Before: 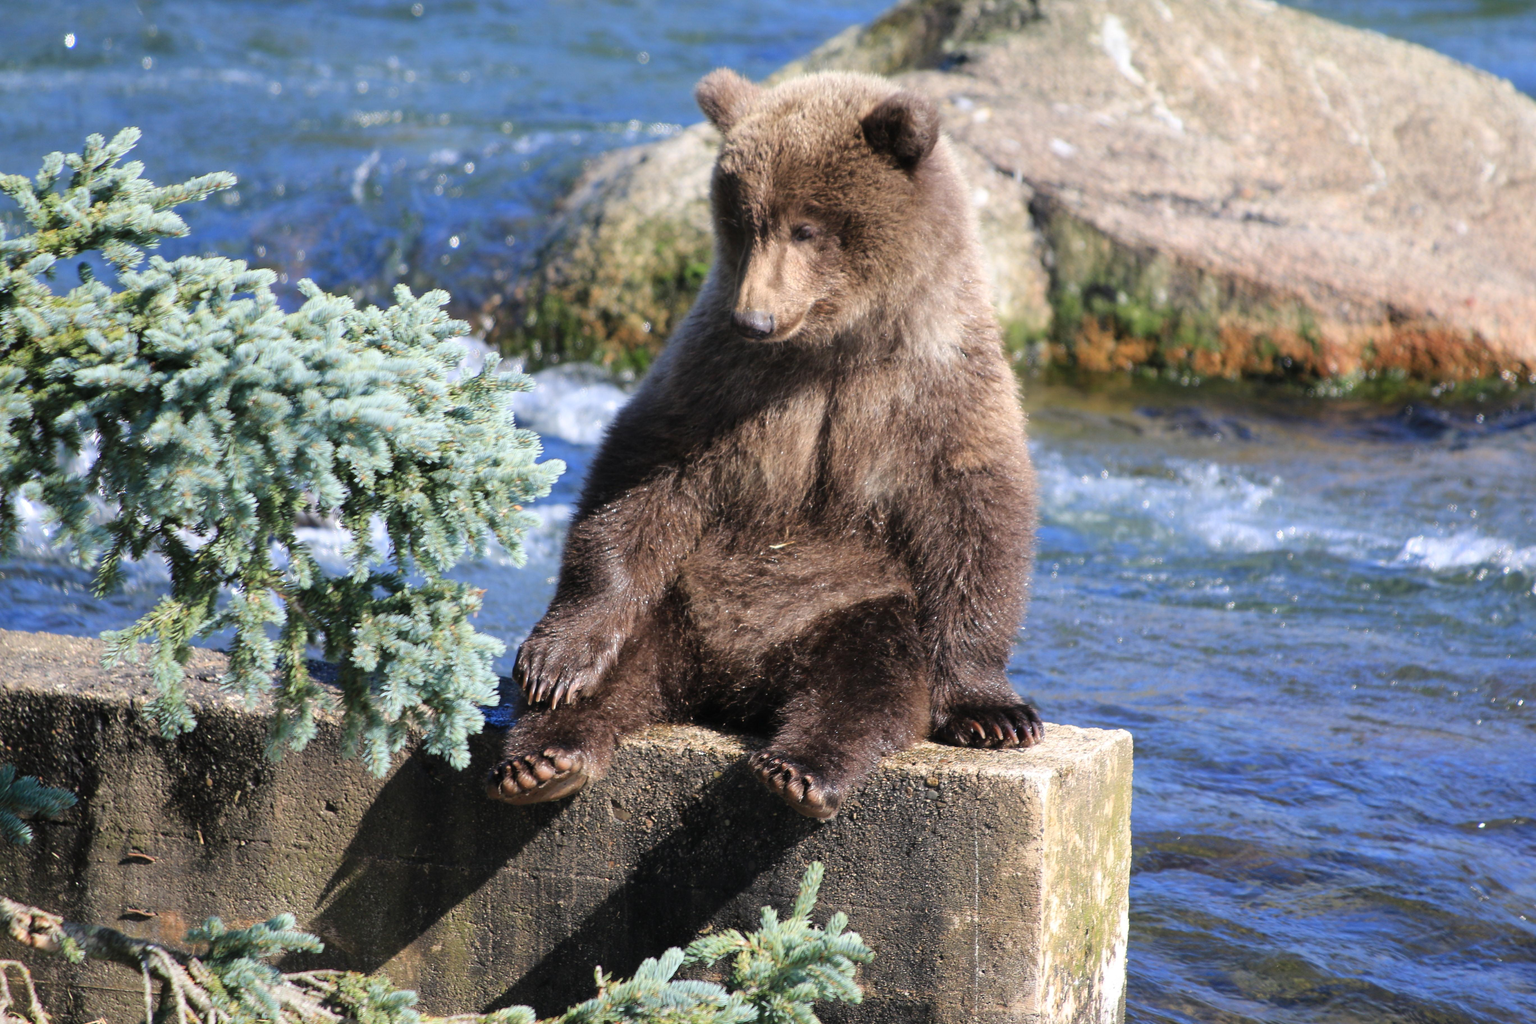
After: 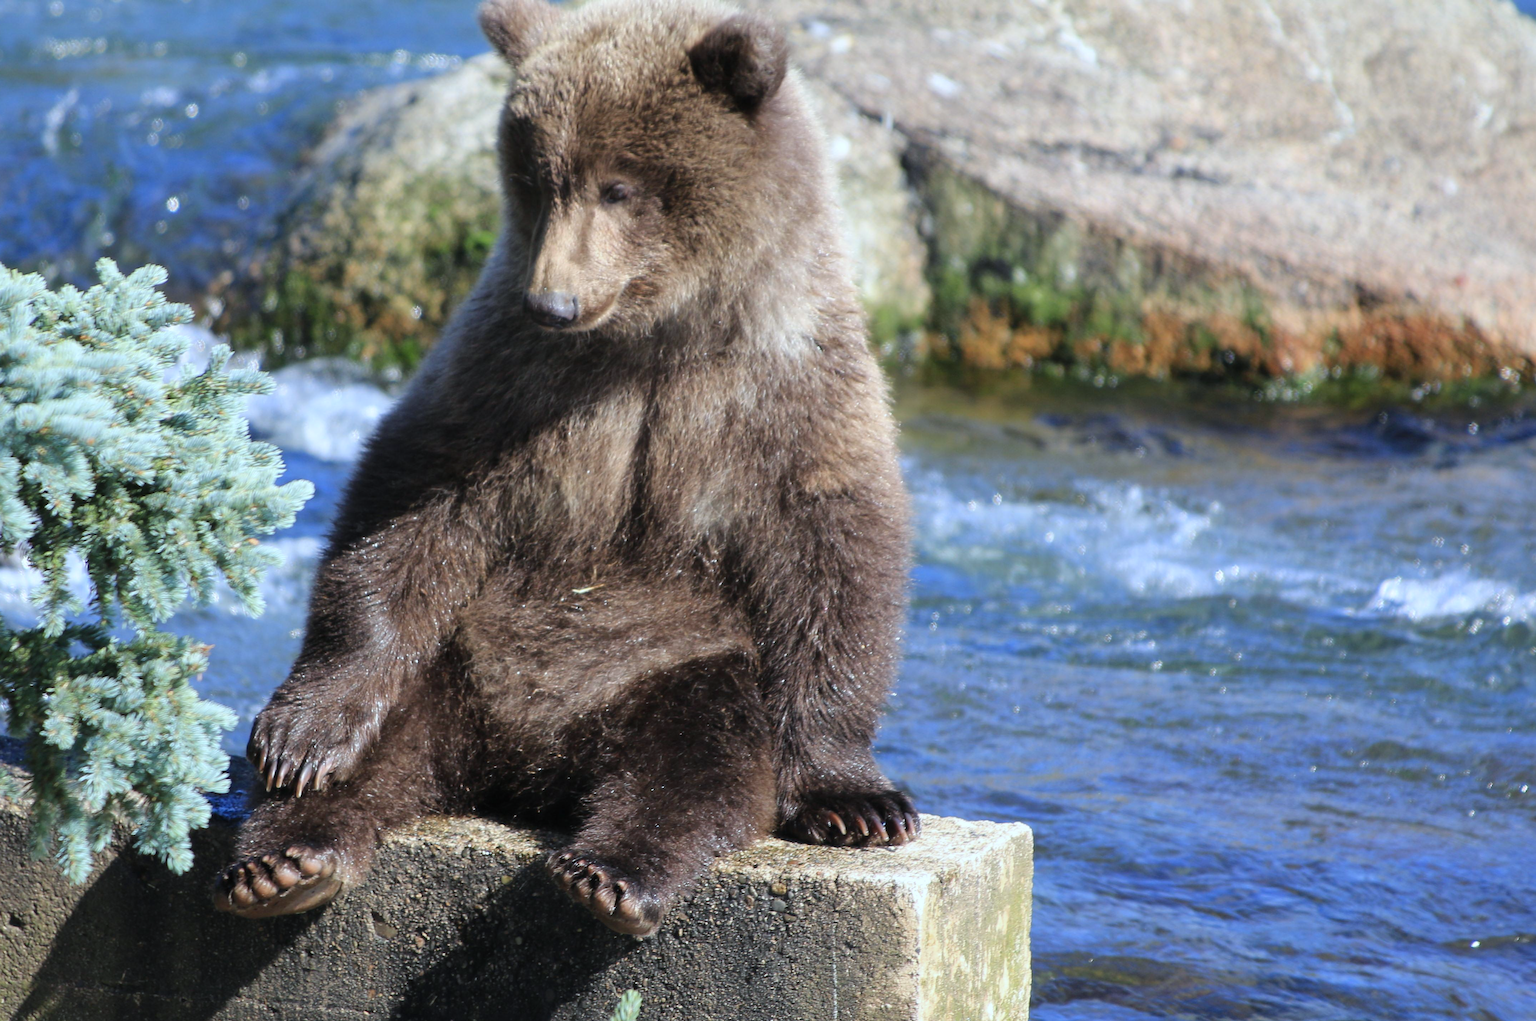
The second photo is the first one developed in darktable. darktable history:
white balance: red 0.925, blue 1.046
crop and rotate: left 20.74%, top 7.912%, right 0.375%, bottom 13.378%
